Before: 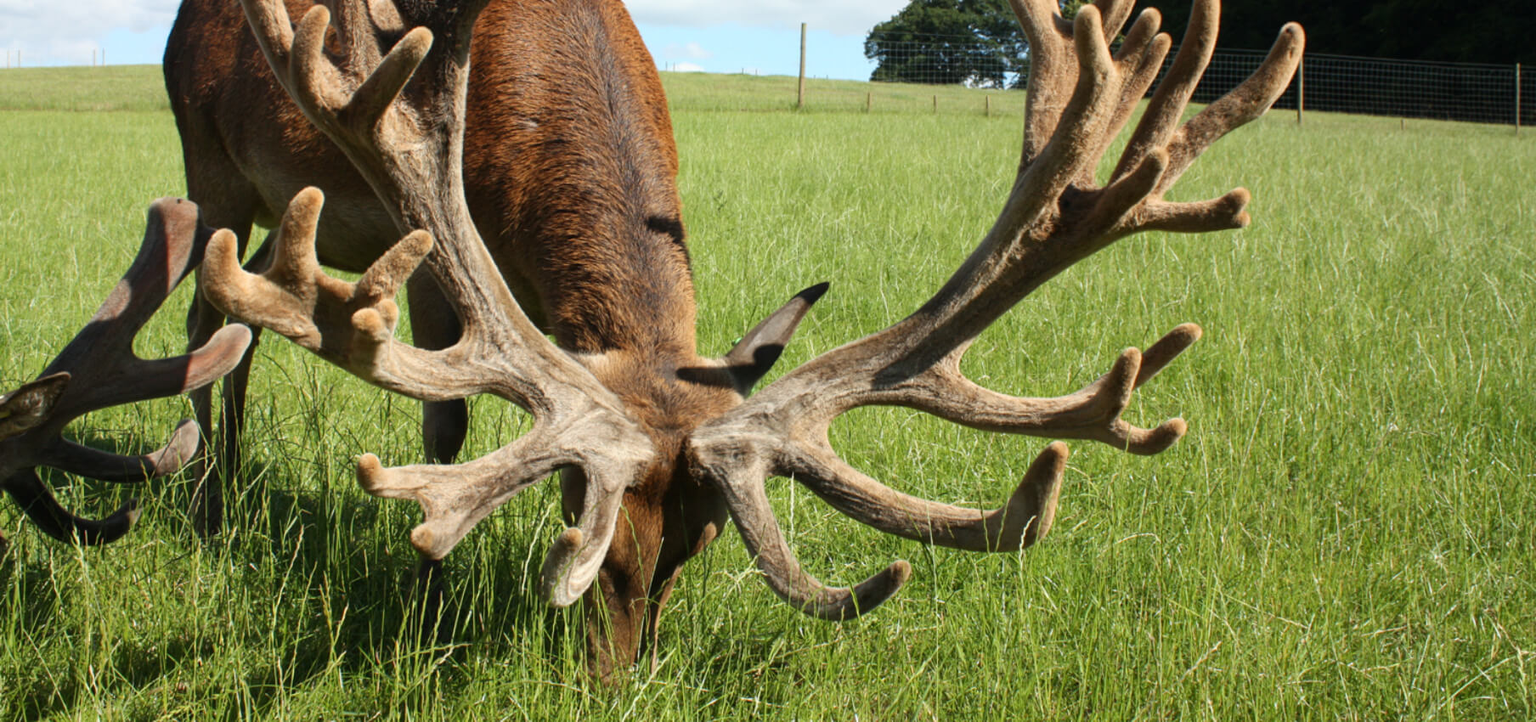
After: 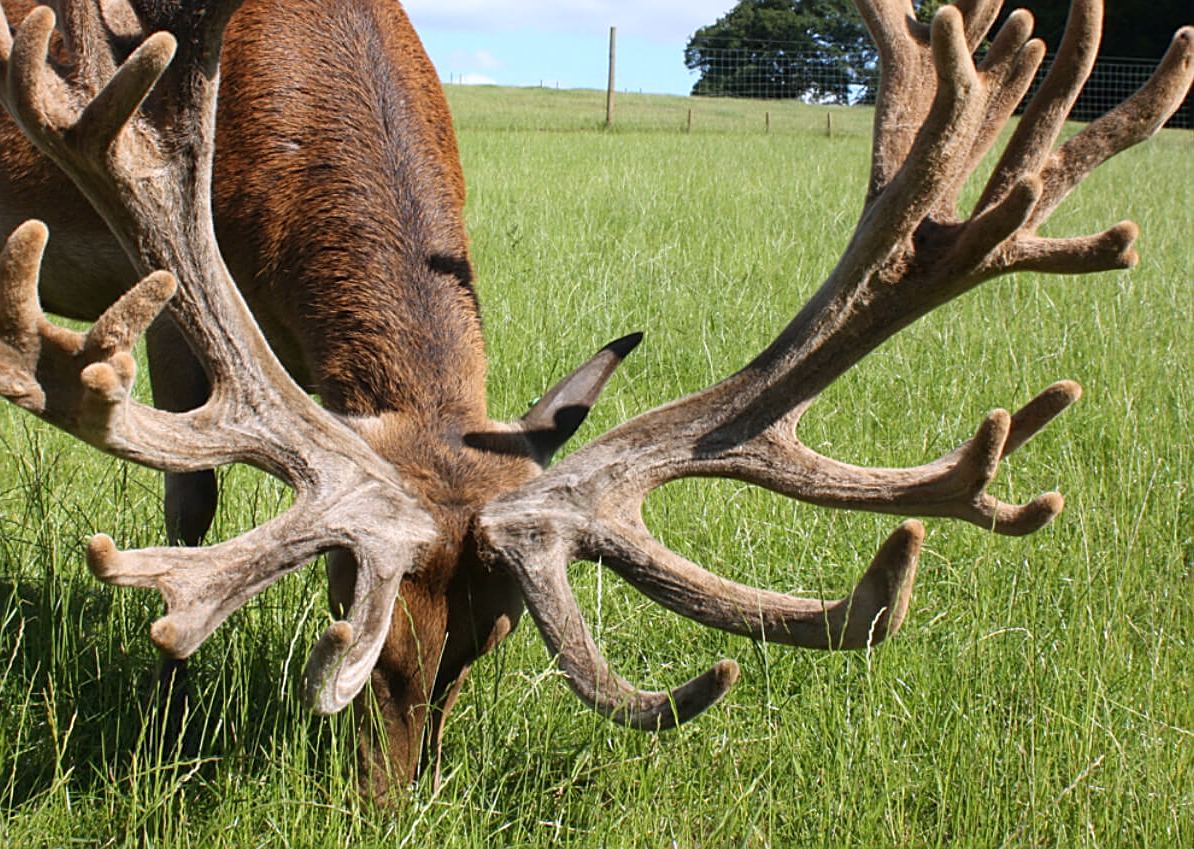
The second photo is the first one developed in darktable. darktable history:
crop and rotate: left 18.442%, right 15.508%
tone equalizer: on, module defaults
sharpen: on, module defaults
white balance: red 1.004, blue 1.096
